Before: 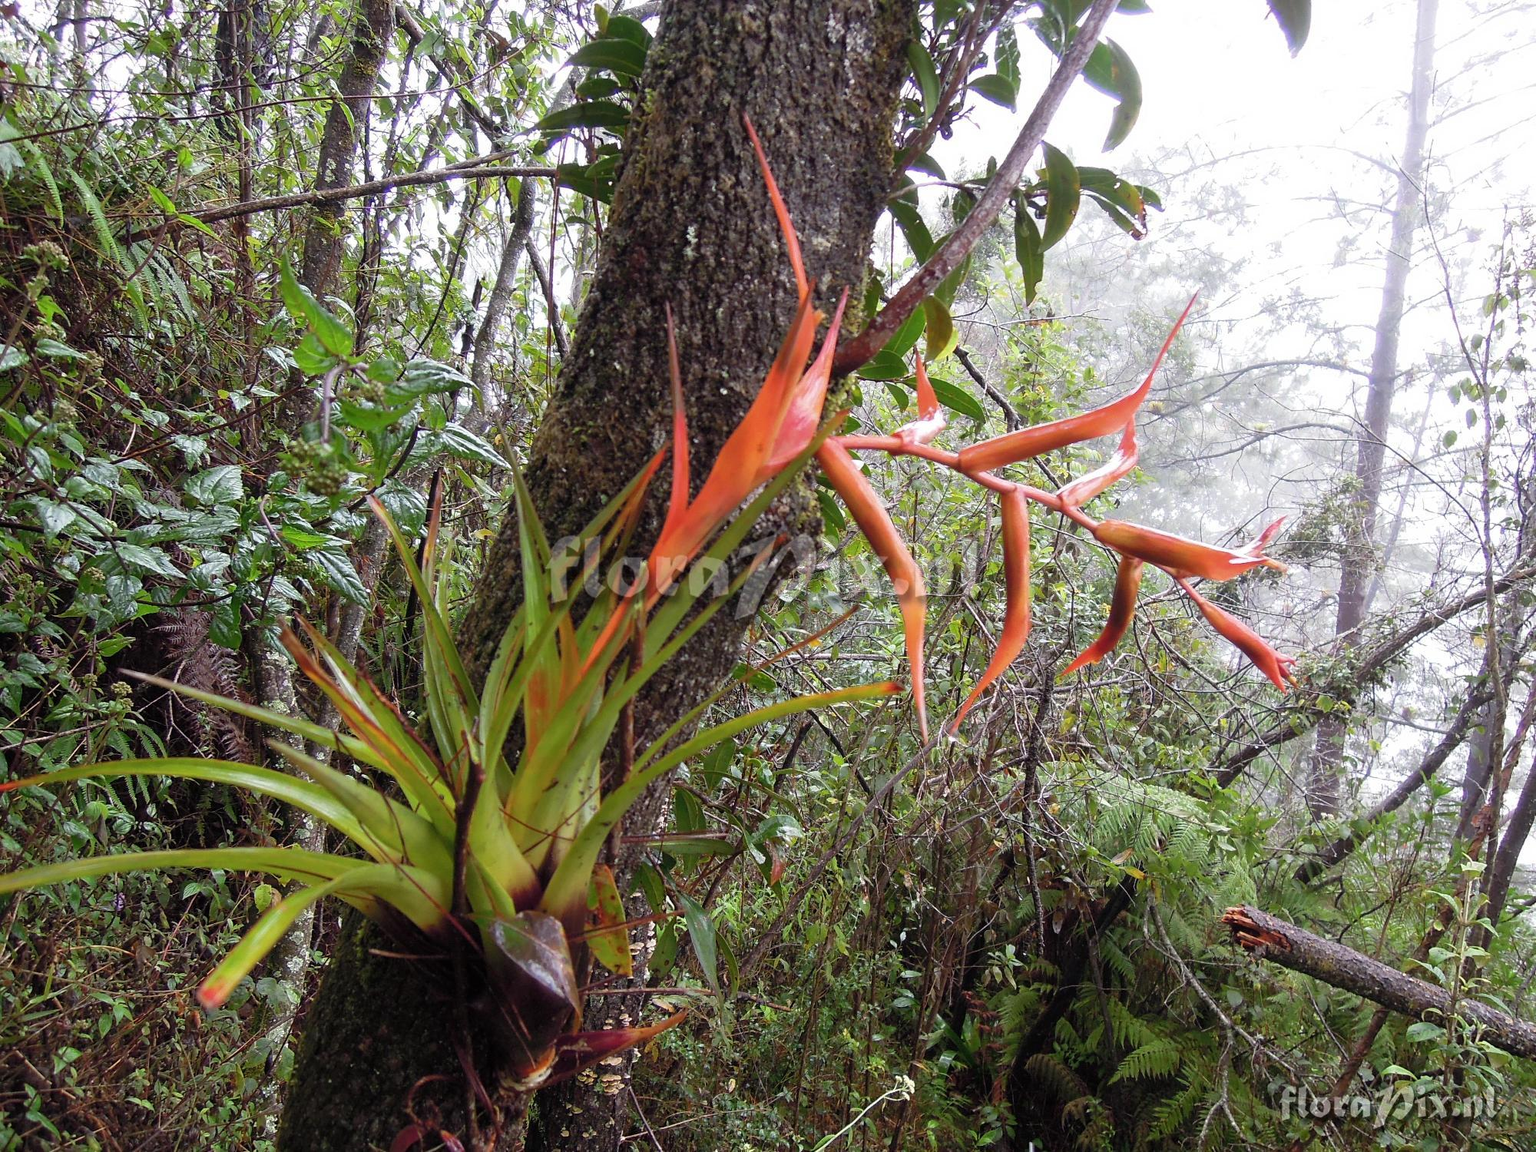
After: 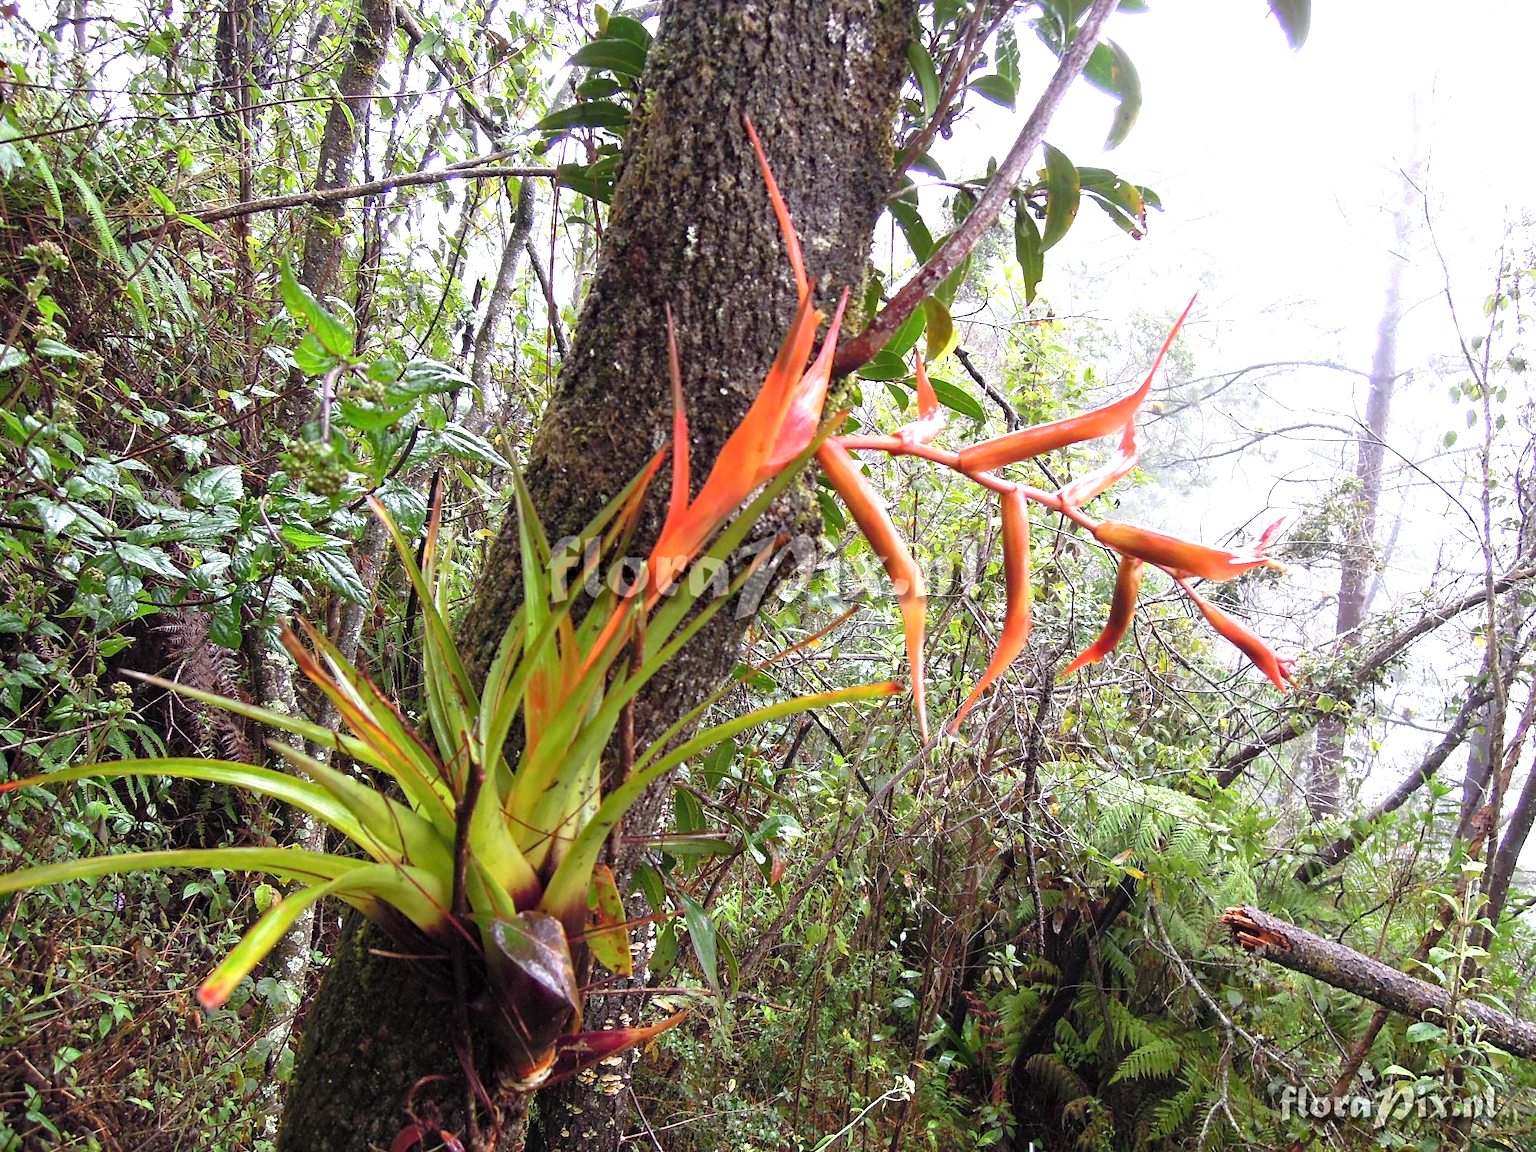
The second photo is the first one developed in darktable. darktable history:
haze removal: compatibility mode true, adaptive false
exposure: exposure 0.796 EV, compensate exposure bias true, compensate highlight preservation false
